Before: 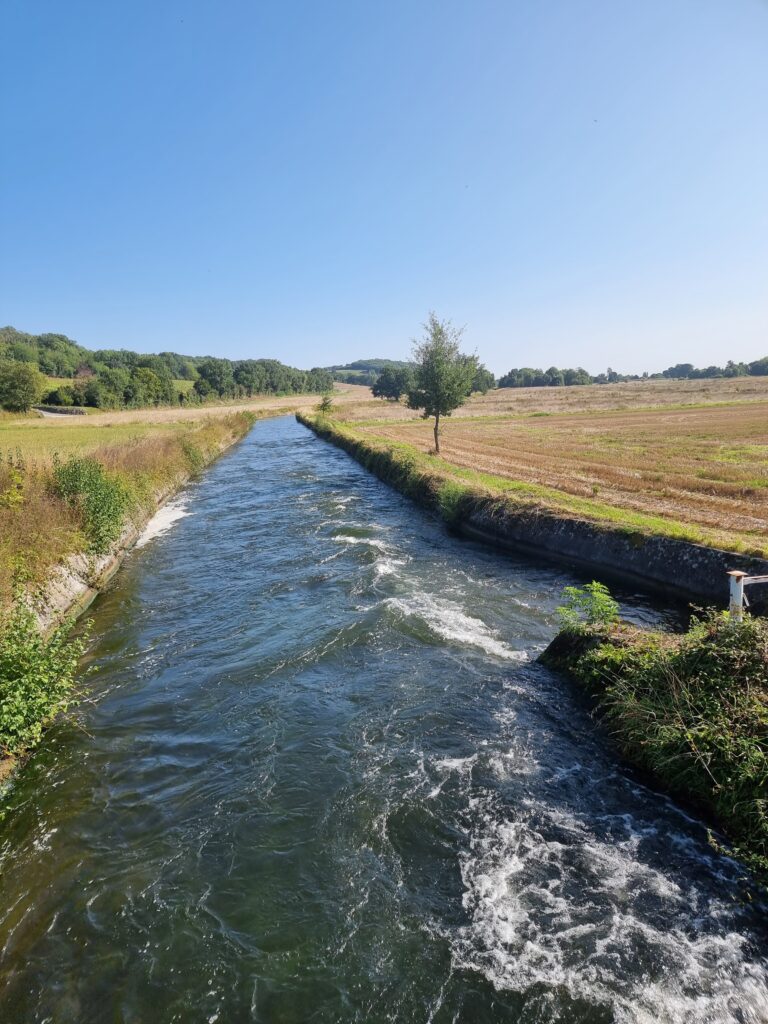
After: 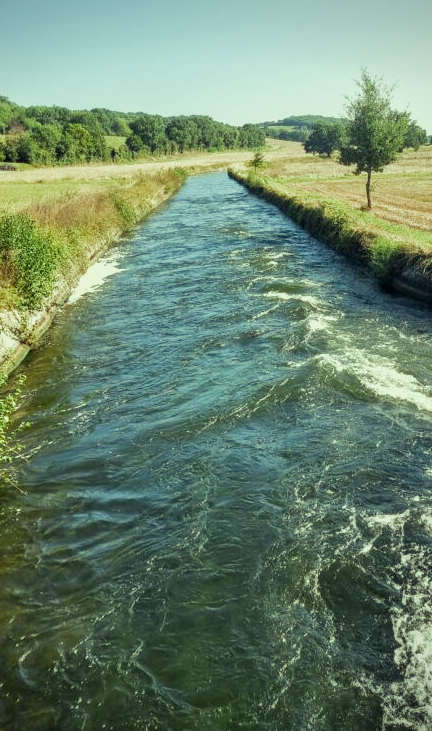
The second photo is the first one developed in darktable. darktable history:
local contrast: on, module defaults
white balance: red 1.08, blue 0.791
exposure: black level correction 0.001, exposure 0.5 EV, compensate exposure bias true, compensate highlight preservation false
color balance: mode lift, gamma, gain (sRGB), lift [0.997, 0.979, 1.021, 1.011], gamma [1, 1.084, 0.916, 0.998], gain [1, 0.87, 1.13, 1.101], contrast 4.55%, contrast fulcrum 38.24%, output saturation 104.09%
vignetting: fall-off start 97.23%, saturation -0.024, center (-0.033, -0.042), width/height ratio 1.179, unbound false
crop: left 8.966%, top 23.852%, right 34.699%, bottom 4.703%
filmic rgb: middle gray luminance 21.73%, black relative exposure -14 EV, white relative exposure 2.96 EV, threshold 6 EV, target black luminance 0%, hardness 8.81, latitude 59.69%, contrast 1.208, highlights saturation mix 5%, shadows ↔ highlights balance 41.6%, add noise in highlights 0, color science v3 (2019), use custom middle-gray values true, iterations of high-quality reconstruction 0, contrast in highlights soft, enable highlight reconstruction true
lowpass: radius 0.1, contrast 0.85, saturation 1.1, unbound 0
